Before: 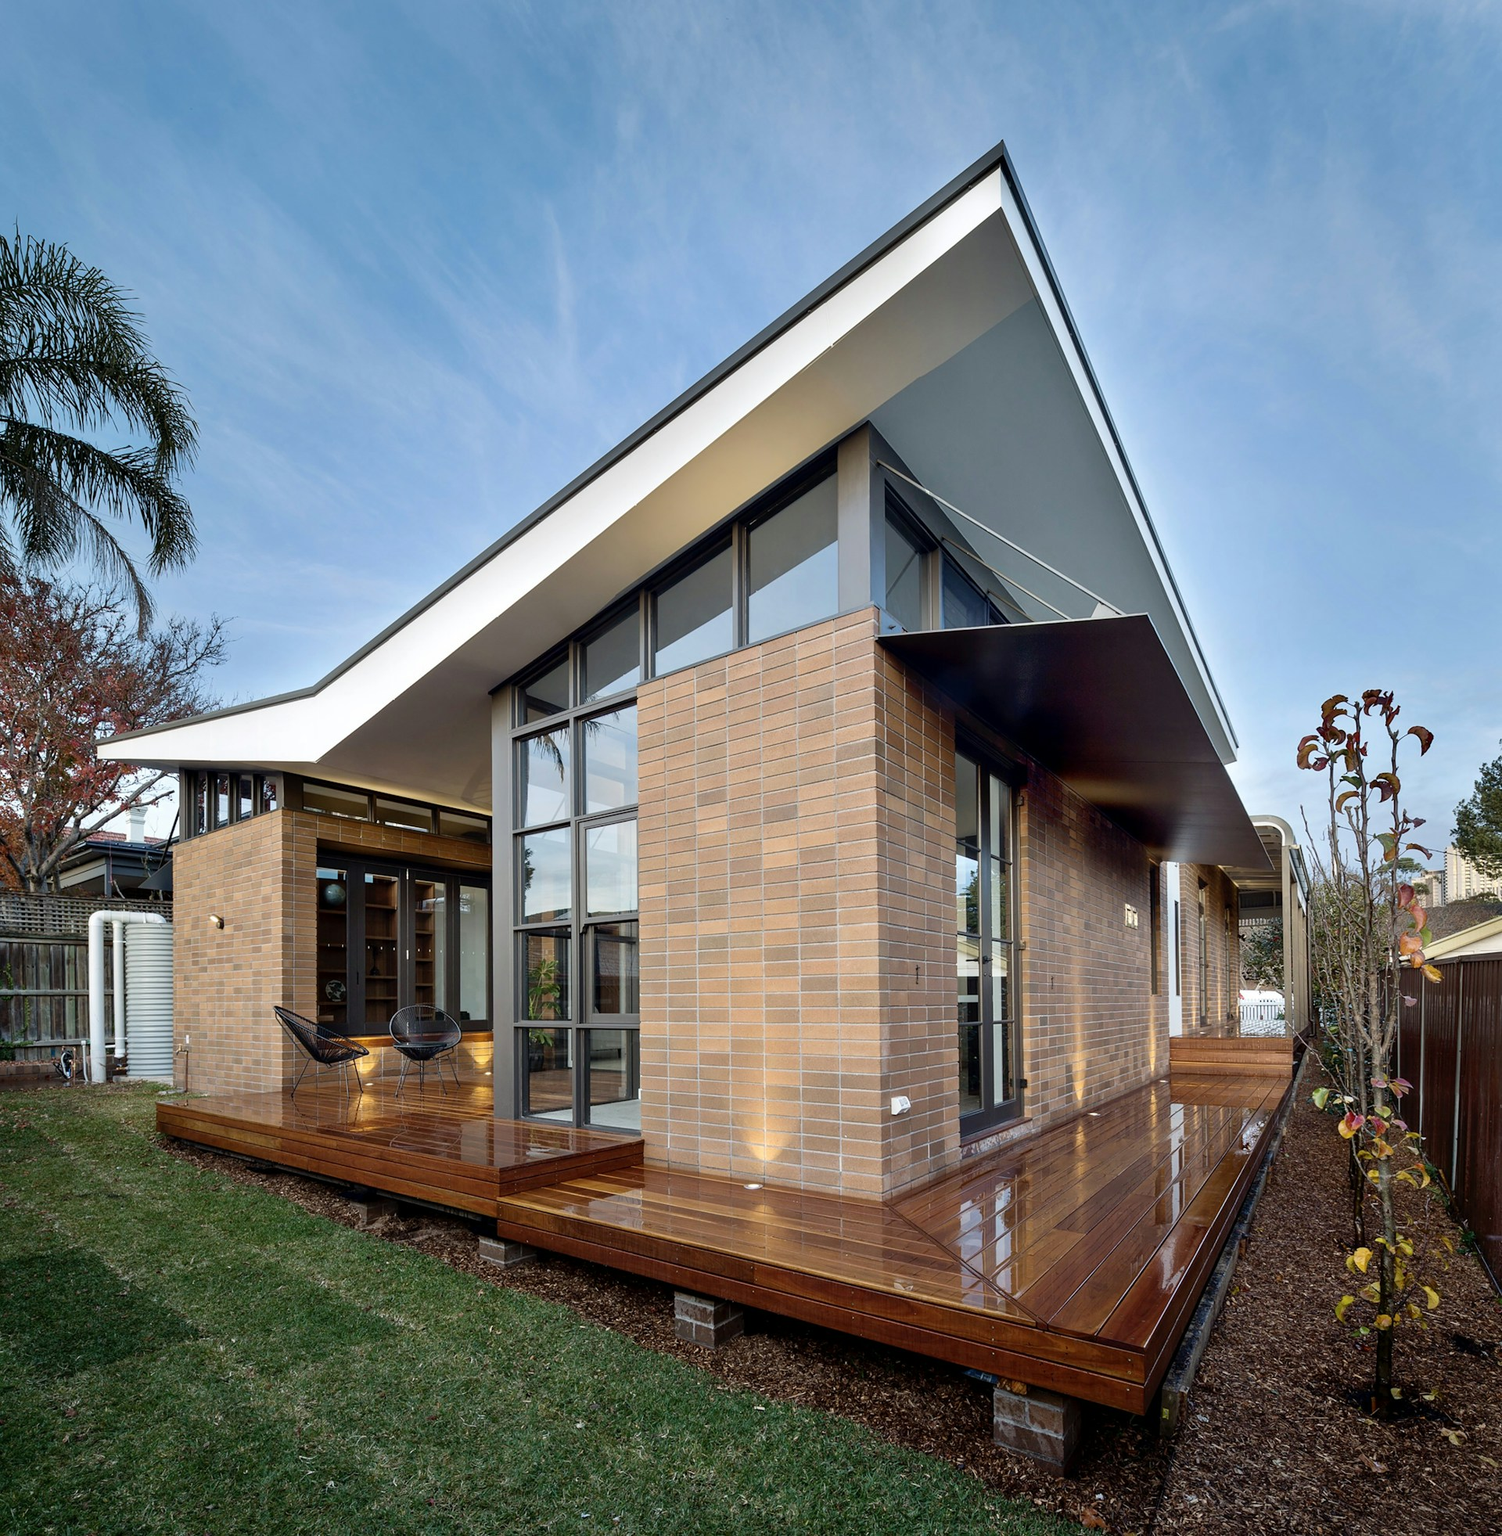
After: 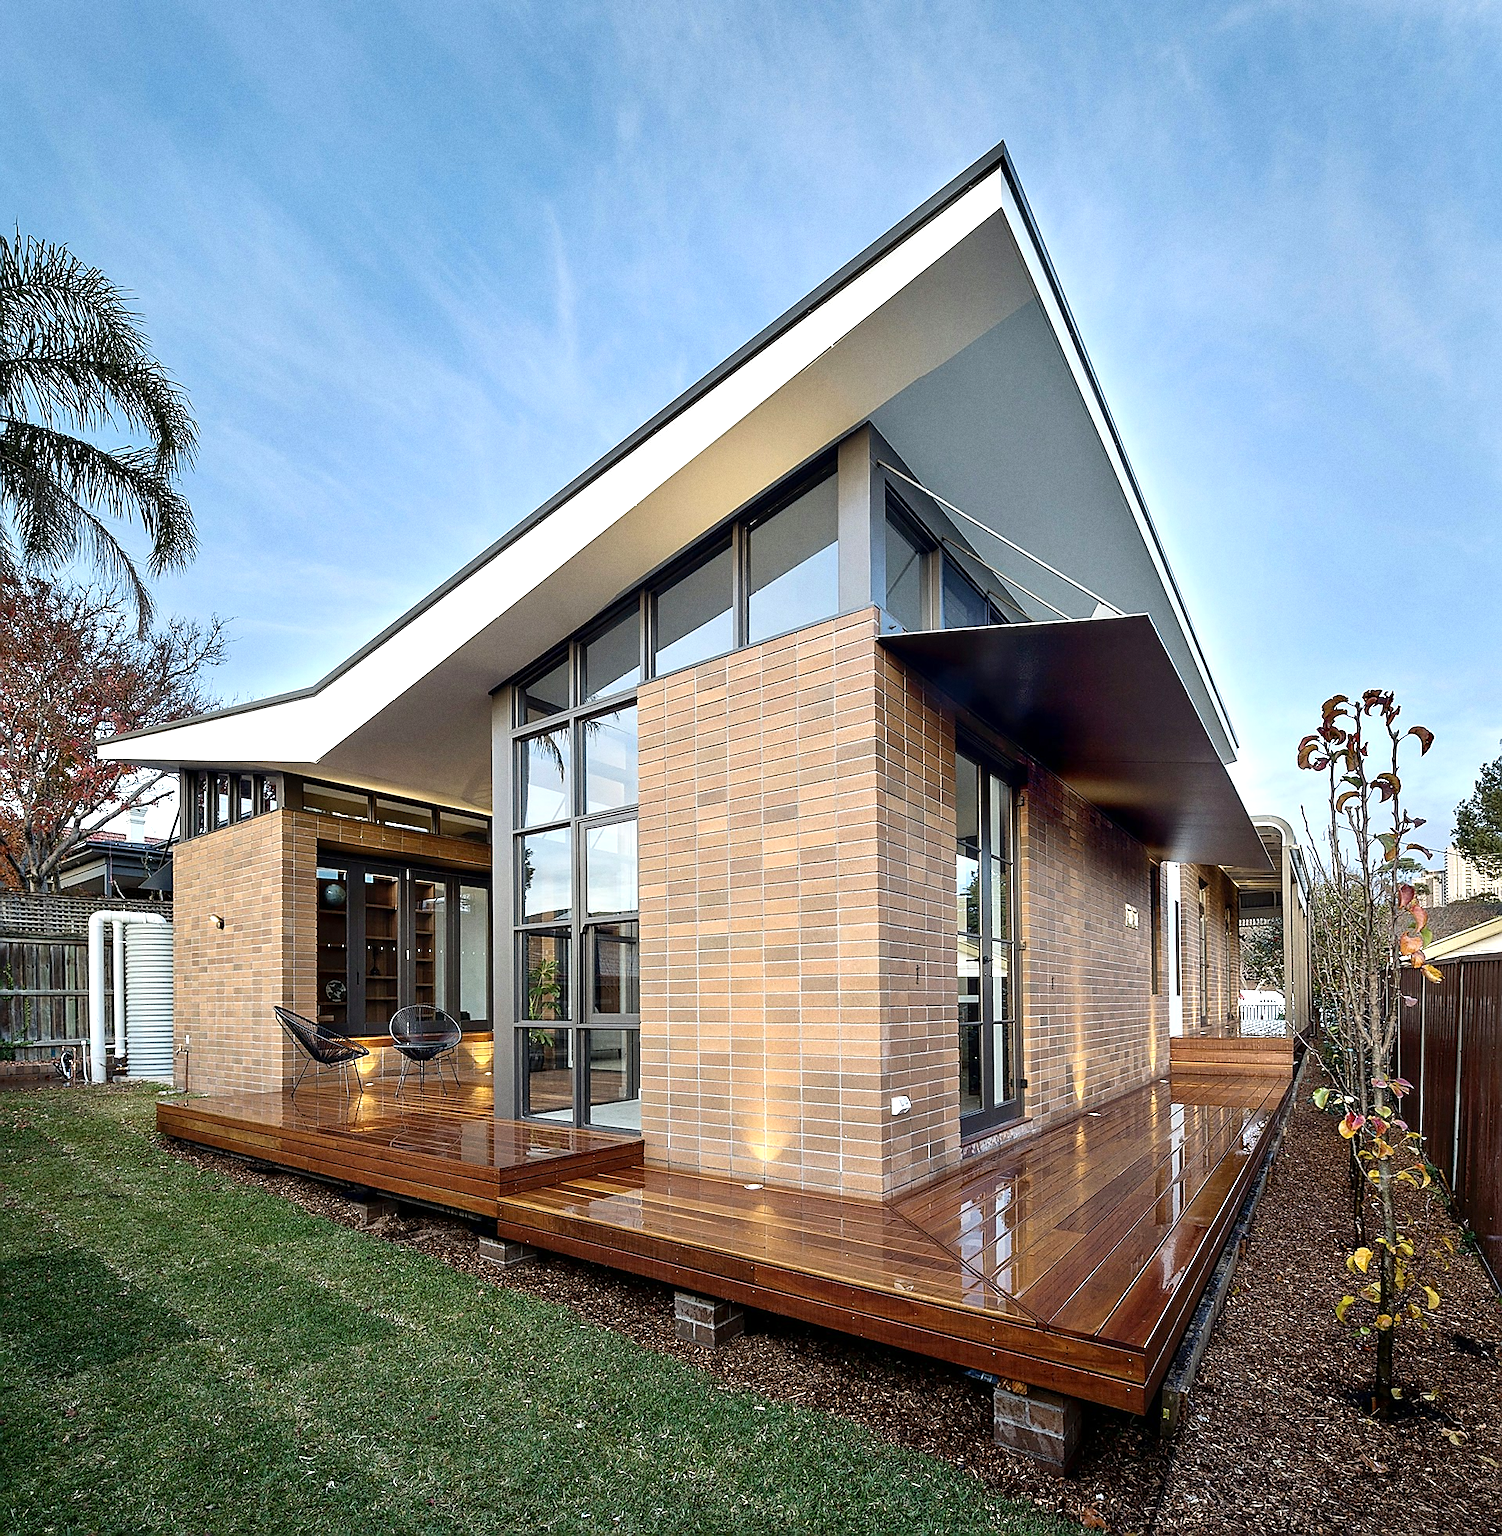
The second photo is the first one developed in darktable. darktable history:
exposure: exposure 0.493 EV, compensate highlight preservation false
sharpen: radius 1.4, amount 1.25, threshold 0.7
grain: coarseness 0.09 ISO
